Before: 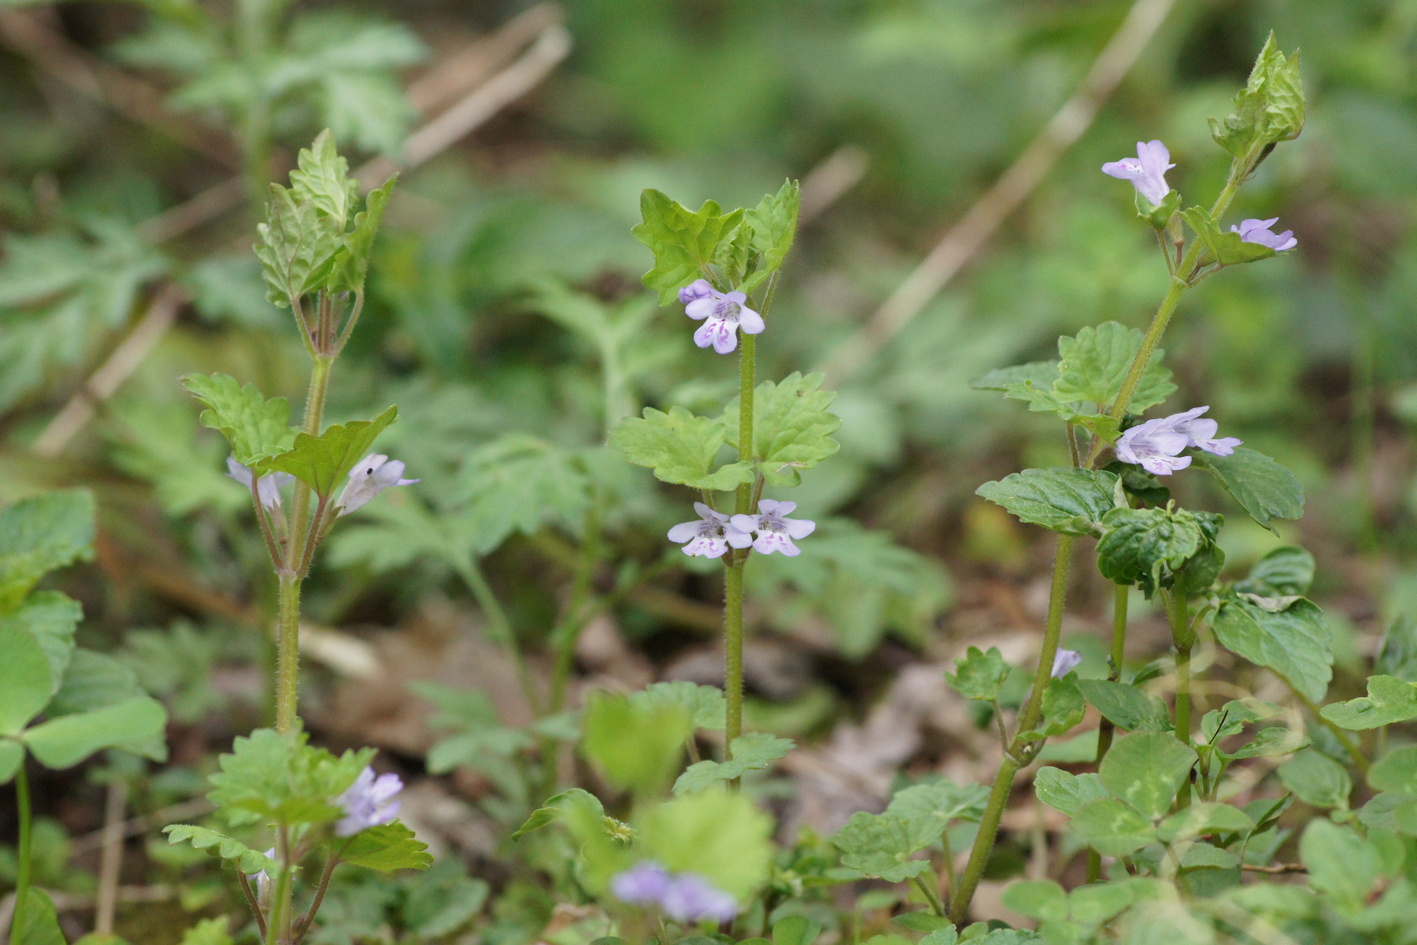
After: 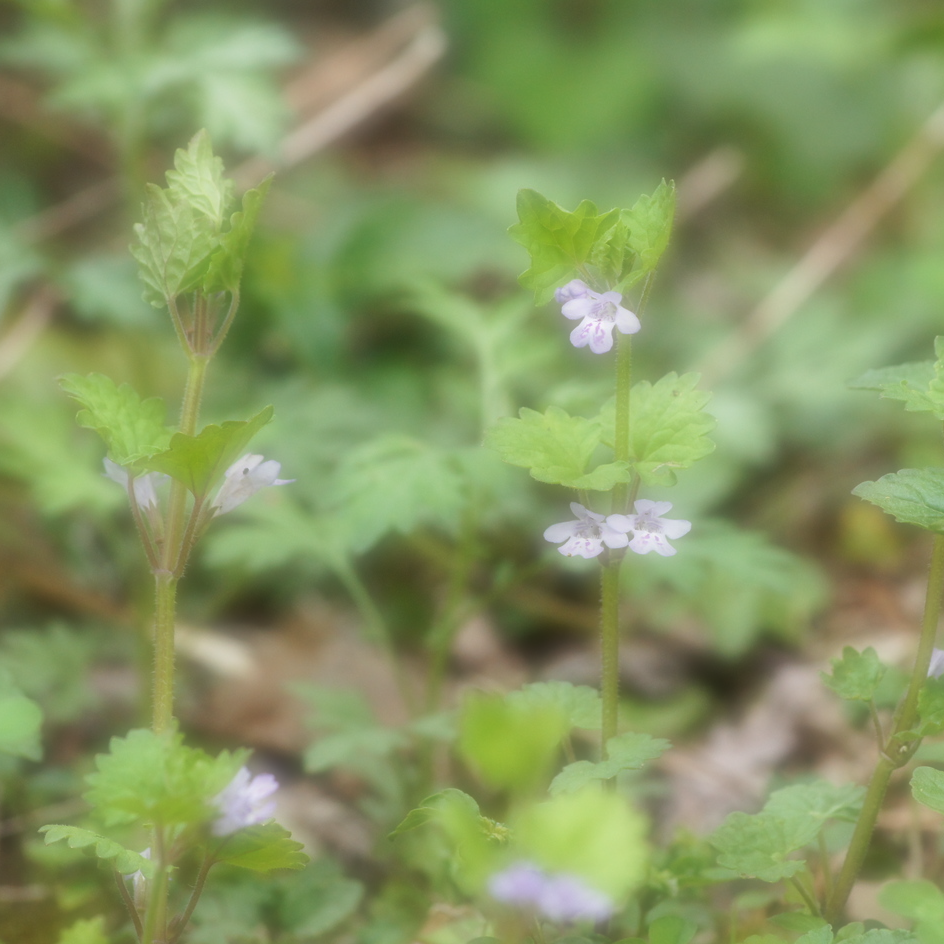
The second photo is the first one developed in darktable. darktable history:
soften: on, module defaults
exposure: exposure 0.217 EV, compensate highlight preservation false
crop and rotate: left 8.786%, right 24.548%
